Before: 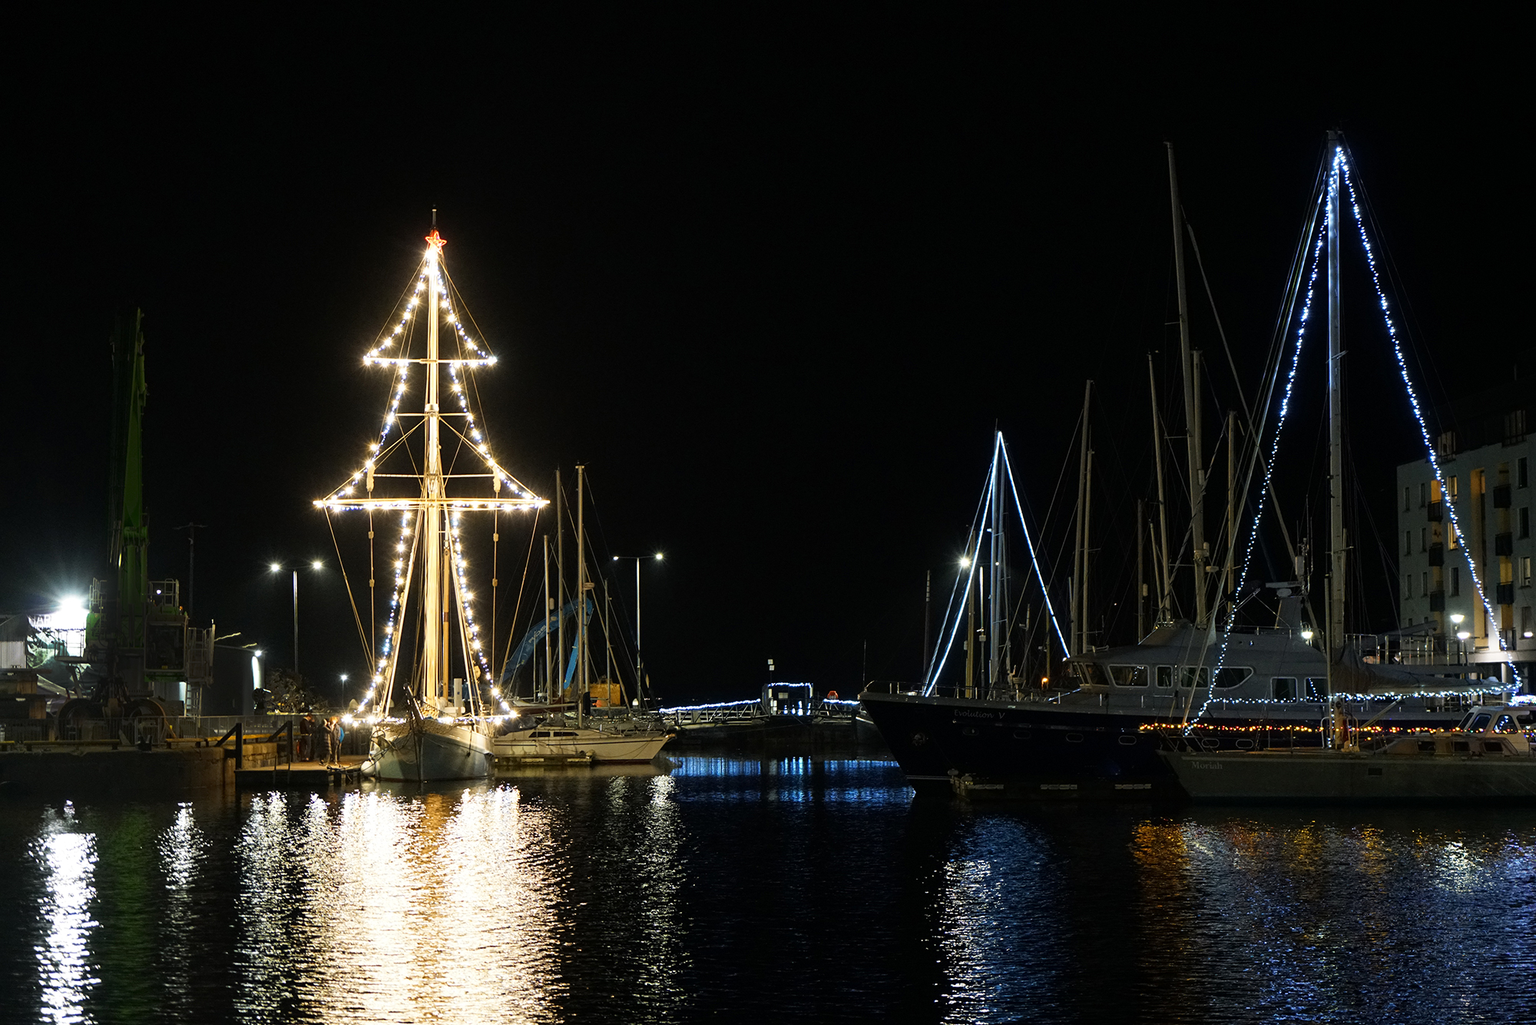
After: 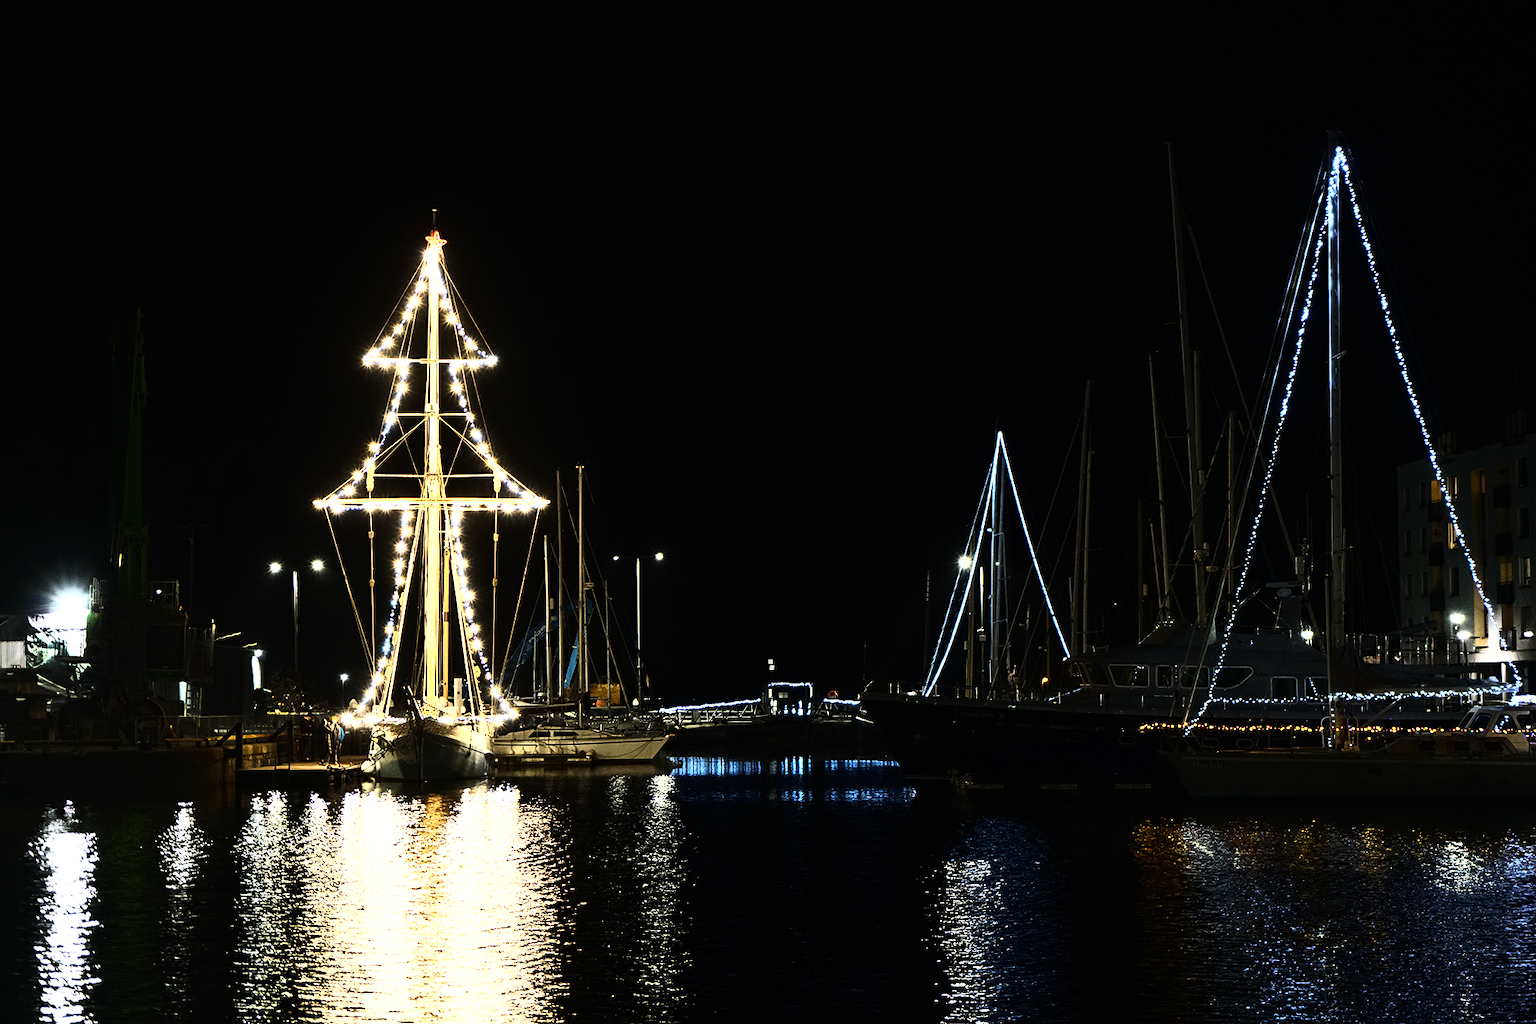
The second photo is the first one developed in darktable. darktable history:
shadows and highlights: shadows 0.486, highlights 38.76
tone equalizer: edges refinement/feathering 500, mask exposure compensation -1.57 EV, preserve details no
tone curve: curves: ch0 [(0, 0) (0.003, 0.003) (0.011, 0.006) (0.025, 0.01) (0.044, 0.016) (0.069, 0.02) (0.1, 0.025) (0.136, 0.034) (0.177, 0.051) (0.224, 0.08) (0.277, 0.131) (0.335, 0.209) (0.399, 0.328) (0.468, 0.47) (0.543, 0.629) (0.623, 0.788) (0.709, 0.903) (0.801, 0.965) (0.898, 0.989) (1, 1)]
